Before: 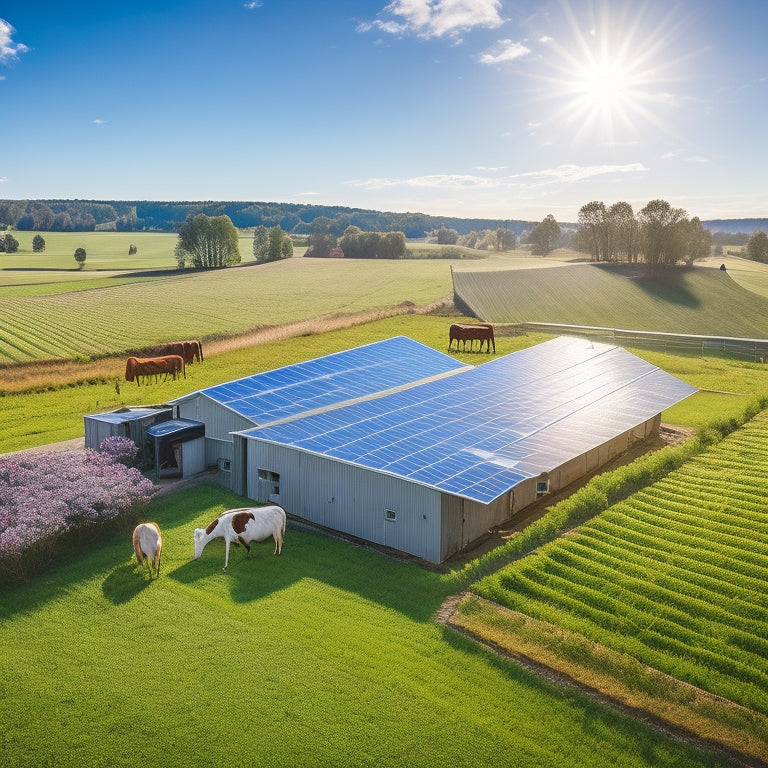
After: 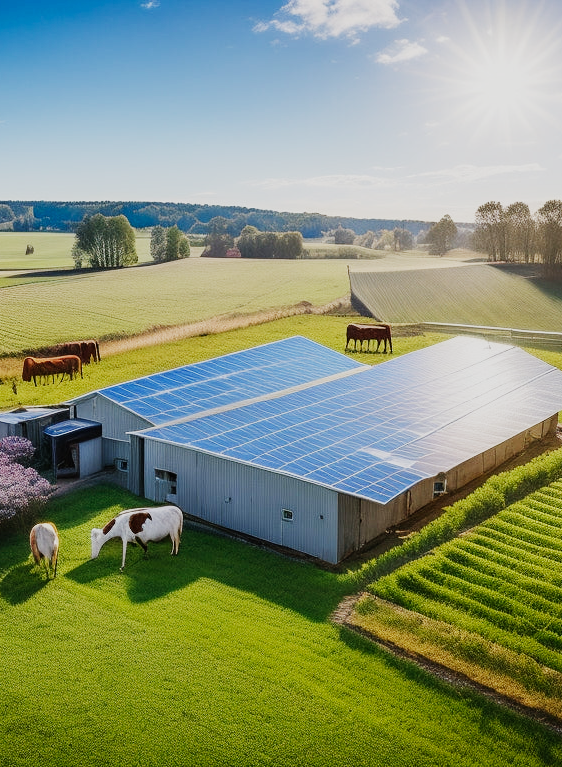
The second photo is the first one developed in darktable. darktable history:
crop: left 13.443%, right 13.31%
sigmoid: contrast 1.69, skew -0.23, preserve hue 0%, red attenuation 0.1, red rotation 0.035, green attenuation 0.1, green rotation -0.017, blue attenuation 0.15, blue rotation -0.052, base primaries Rec2020
